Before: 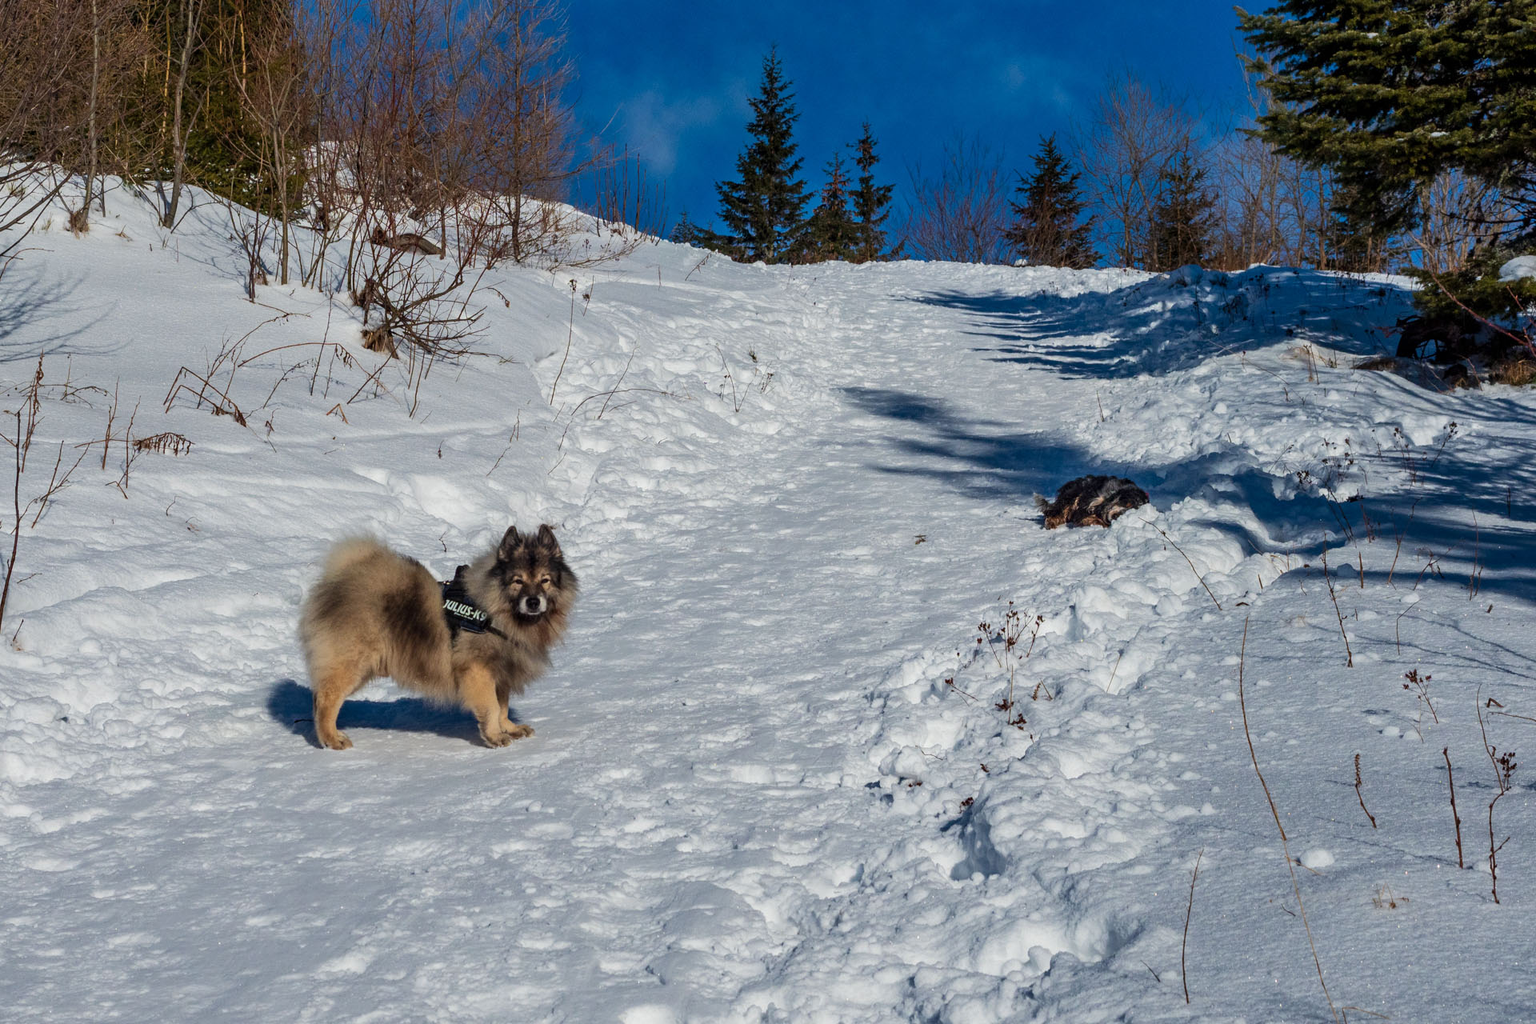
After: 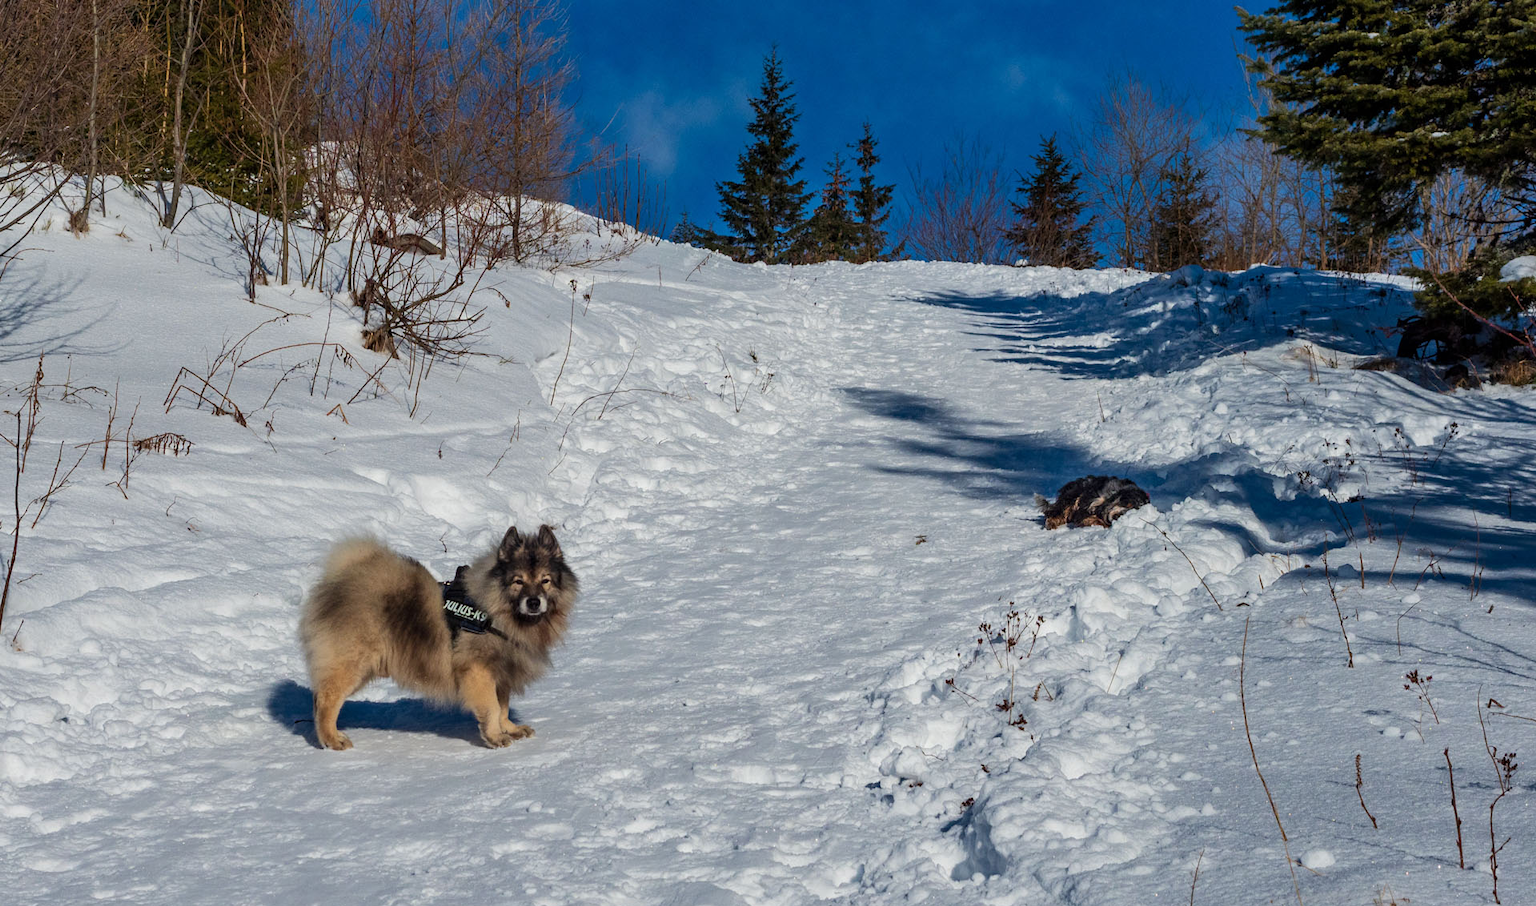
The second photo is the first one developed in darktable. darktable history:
crop and rotate: top 0%, bottom 11.48%
